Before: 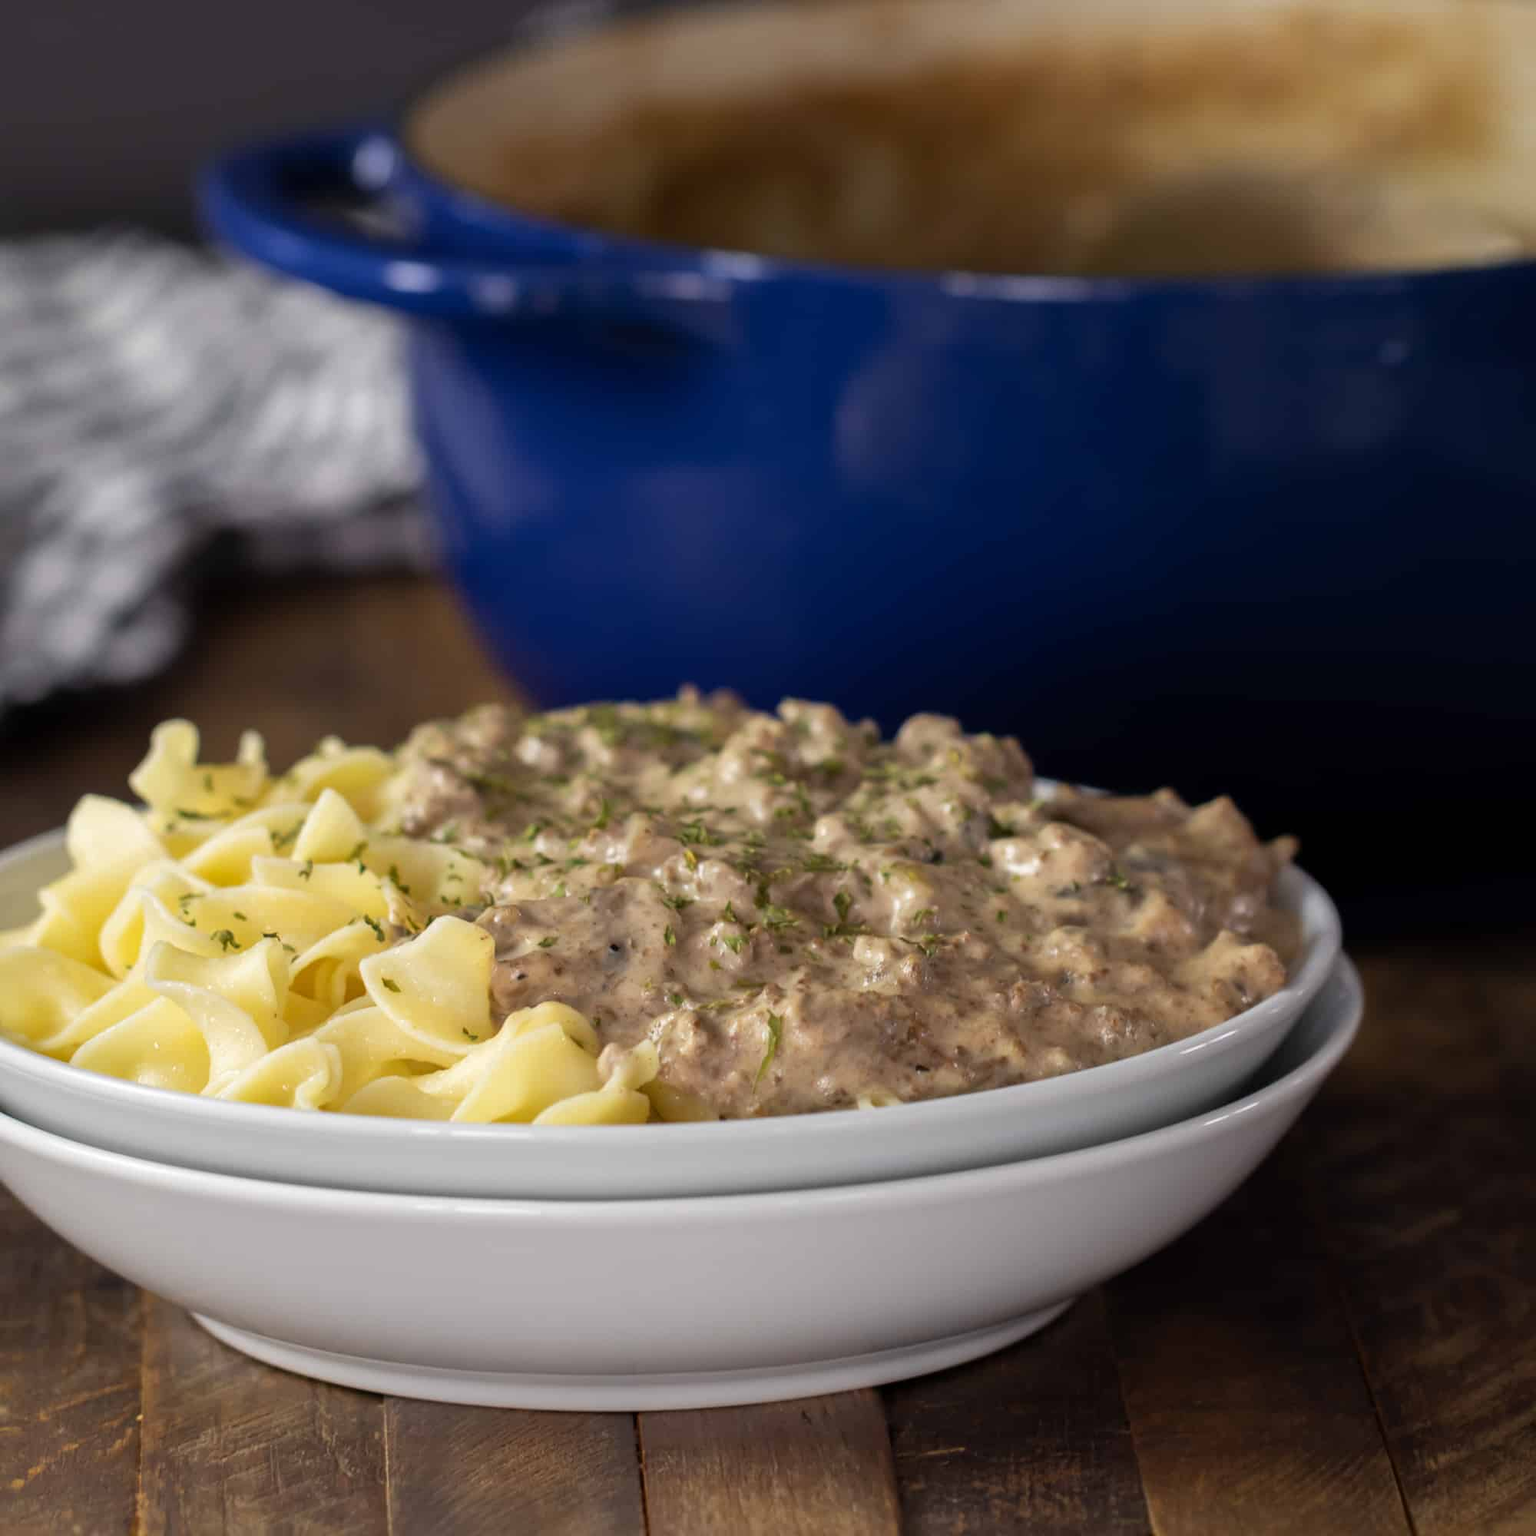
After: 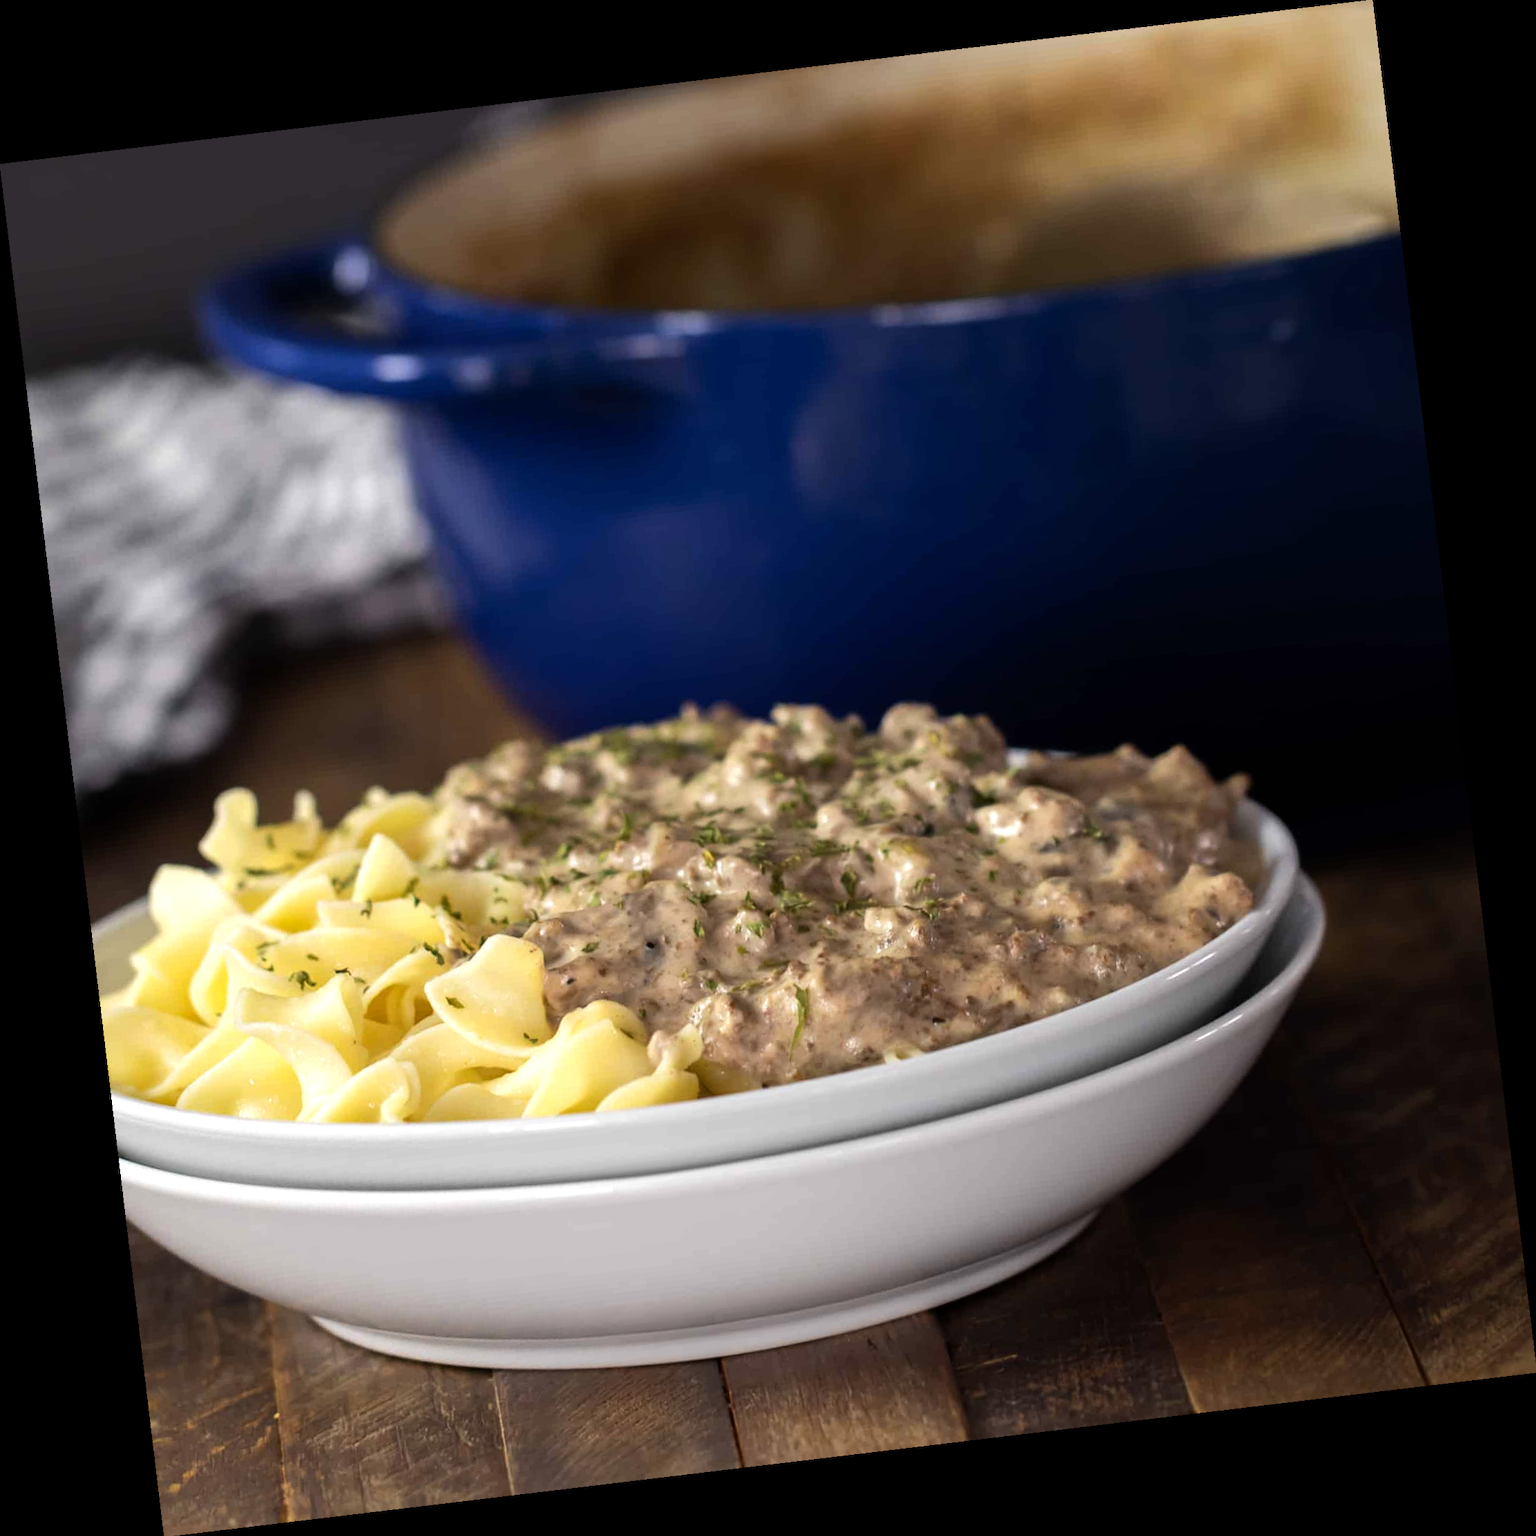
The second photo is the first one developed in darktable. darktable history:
tone equalizer: -8 EV -0.417 EV, -7 EV -0.389 EV, -6 EV -0.333 EV, -5 EV -0.222 EV, -3 EV 0.222 EV, -2 EV 0.333 EV, -1 EV 0.389 EV, +0 EV 0.417 EV, edges refinement/feathering 500, mask exposure compensation -1.57 EV, preserve details no
rotate and perspective: rotation -6.83°, automatic cropping off
